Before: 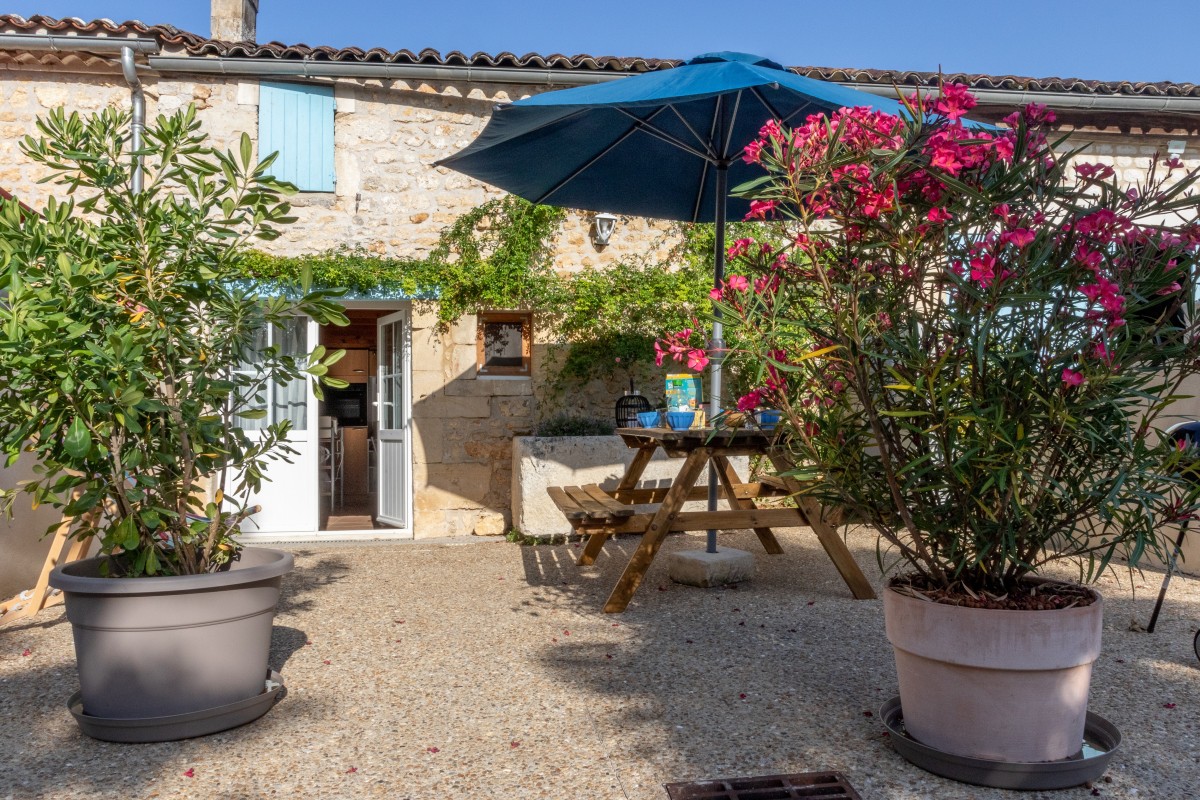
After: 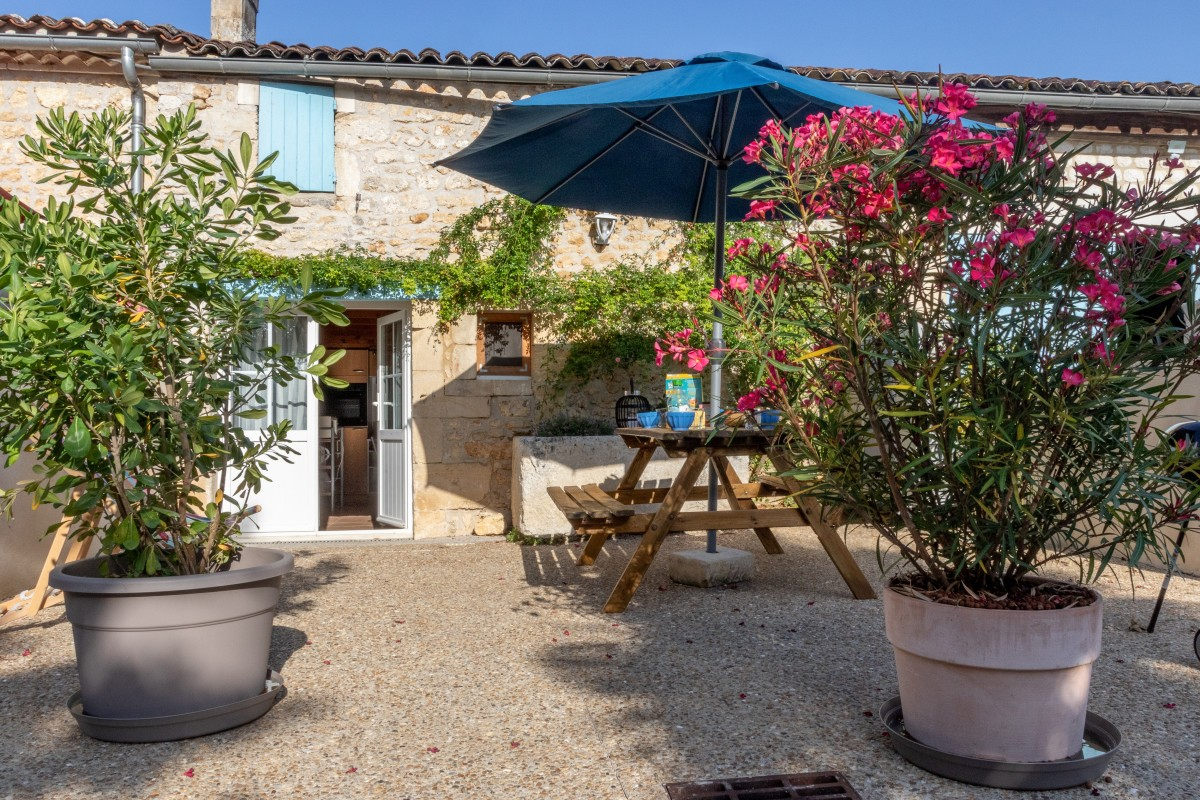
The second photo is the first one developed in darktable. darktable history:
shadows and highlights: shadows 37.27, highlights -28.18, soften with gaussian
base curve: preserve colors none
